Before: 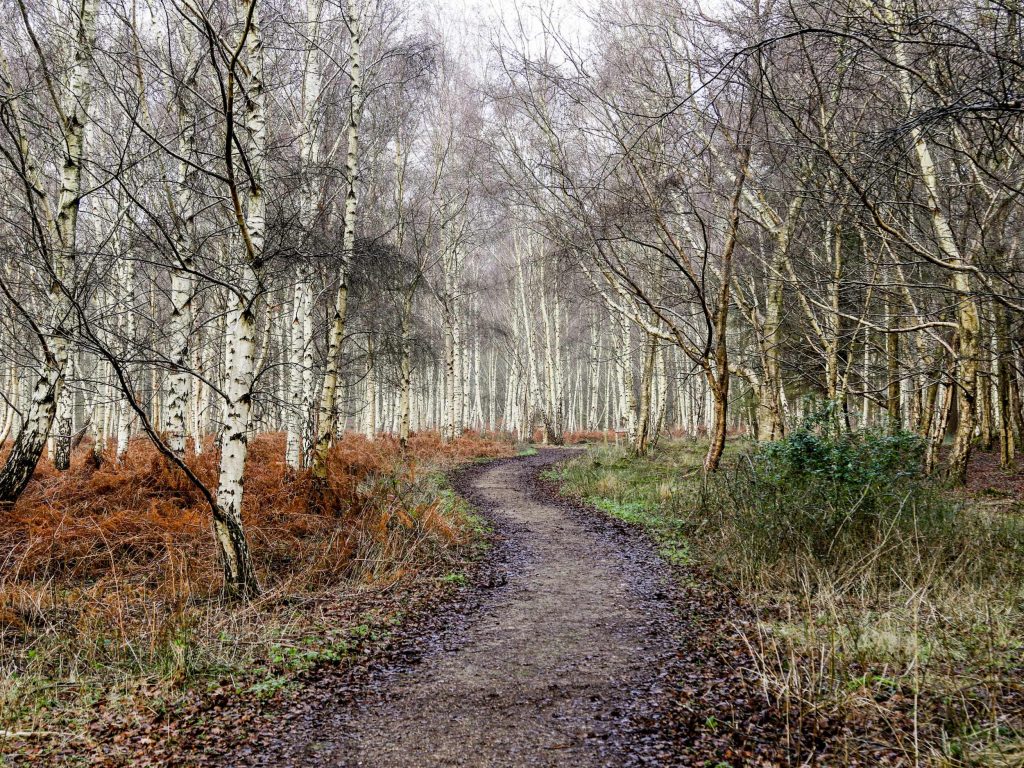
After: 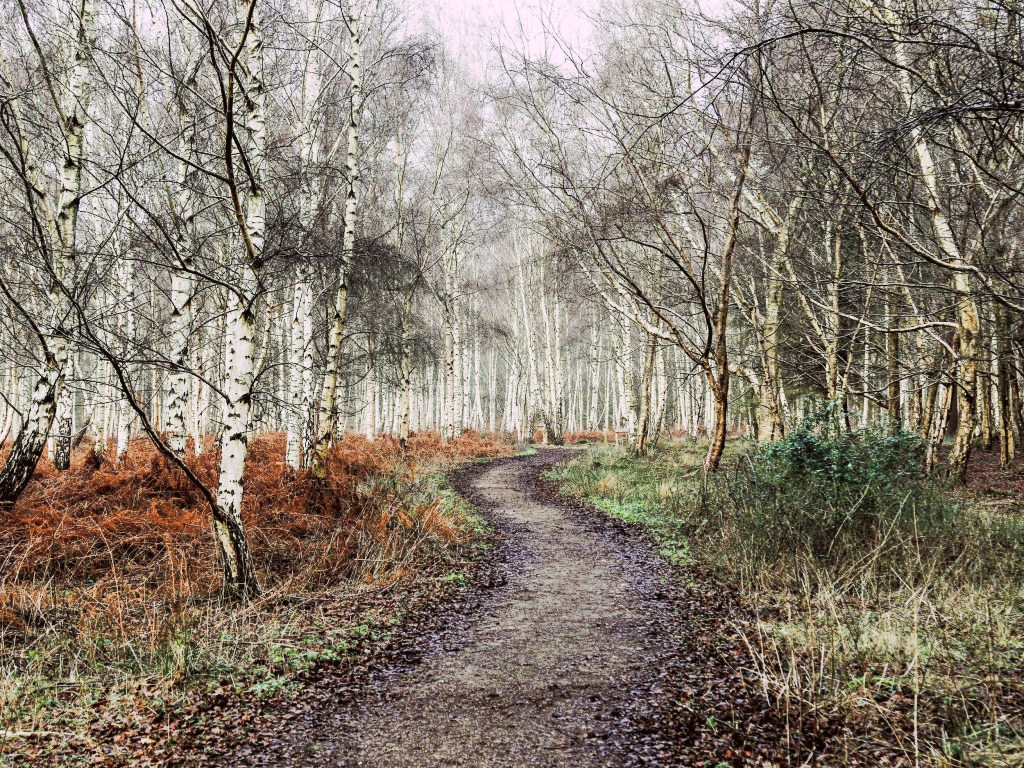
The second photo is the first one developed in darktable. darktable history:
tone curve: curves: ch0 [(0, 0) (0.003, 0.006) (0.011, 0.015) (0.025, 0.032) (0.044, 0.054) (0.069, 0.079) (0.1, 0.111) (0.136, 0.146) (0.177, 0.186) (0.224, 0.229) (0.277, 0.286) (0.335, 0.348) (0.399, 0.426) (0.468, 0.514) (0.543, 0.609) (0.623, 0.706) (0.709, 0.789) (0.801, 0.862) (0.898, 0.926) (1, 1)], preserve colors none
color look up table: target L [91.66, 91.18, 84.33, 88.35, 85.36, 80.68, 86.22, 73.45, 63.6, 59.95, 59.01, 50.24, 34.63, 201, 89.38, 87.01, 76.68, 65.58, 68.46, 48.63, 45.71, 50.9, 34.82, 30.72, 25.55, 15.05, 96.35, 82.33, 77.07, 56.78, 45.29, 60.72, 37.15, 36.53, 29.15, 41.13, 30.54, 29.91, 20.81, 19.5, 21.28, 2.059, 98.84, 88.4, 62.49, 63.94, 46.88, 39.43, 4.516], target a [-13.34, -7.55, -77.34, -8.806, -63.86, -67.76, -20.73, 8.409, -46.57, -35.57, -37.41, -12.52, -25.97, 0, 1.062, -0.277, 19.81, 34.99, 15.32, 49.74, 52.59, 24.11, 52.21, 5.076, 42.91, 27.12, 14.25, 1.096, 19.16, 25.4, 52.05, 6.496, 54.03, 56.53, 43.78, 29.31, 49.94, 15.41, 46.42, 35.74, 16.77, 9.348, -24.44, -33.96, 2.172, -17.82, -16.43, -6.315, -1.023], target b [90.65, 76.11, 41.62, 19.46, 0.259, 72.06, 42.67, 51.91, 26.2, 38.72, 7.763, 23.59, 20.66, -0.001, 35.77, 74.34, 45.74, 19.3, 22.18, 4.791, 48.4, 43.37, 43.07, 10.57, 27.04, 21.21, -6.724, -0.365, -6.516, -27.28, -19.77, -21.24, -35.46, -23.57, -59.21, -5.899, 6.101, -44.94, -36.92, -23.12, -20.56, -25.58, -5.706, -22.35, -37.22, -32.44, -8.584, -22.35, -0.502], num patches 49
